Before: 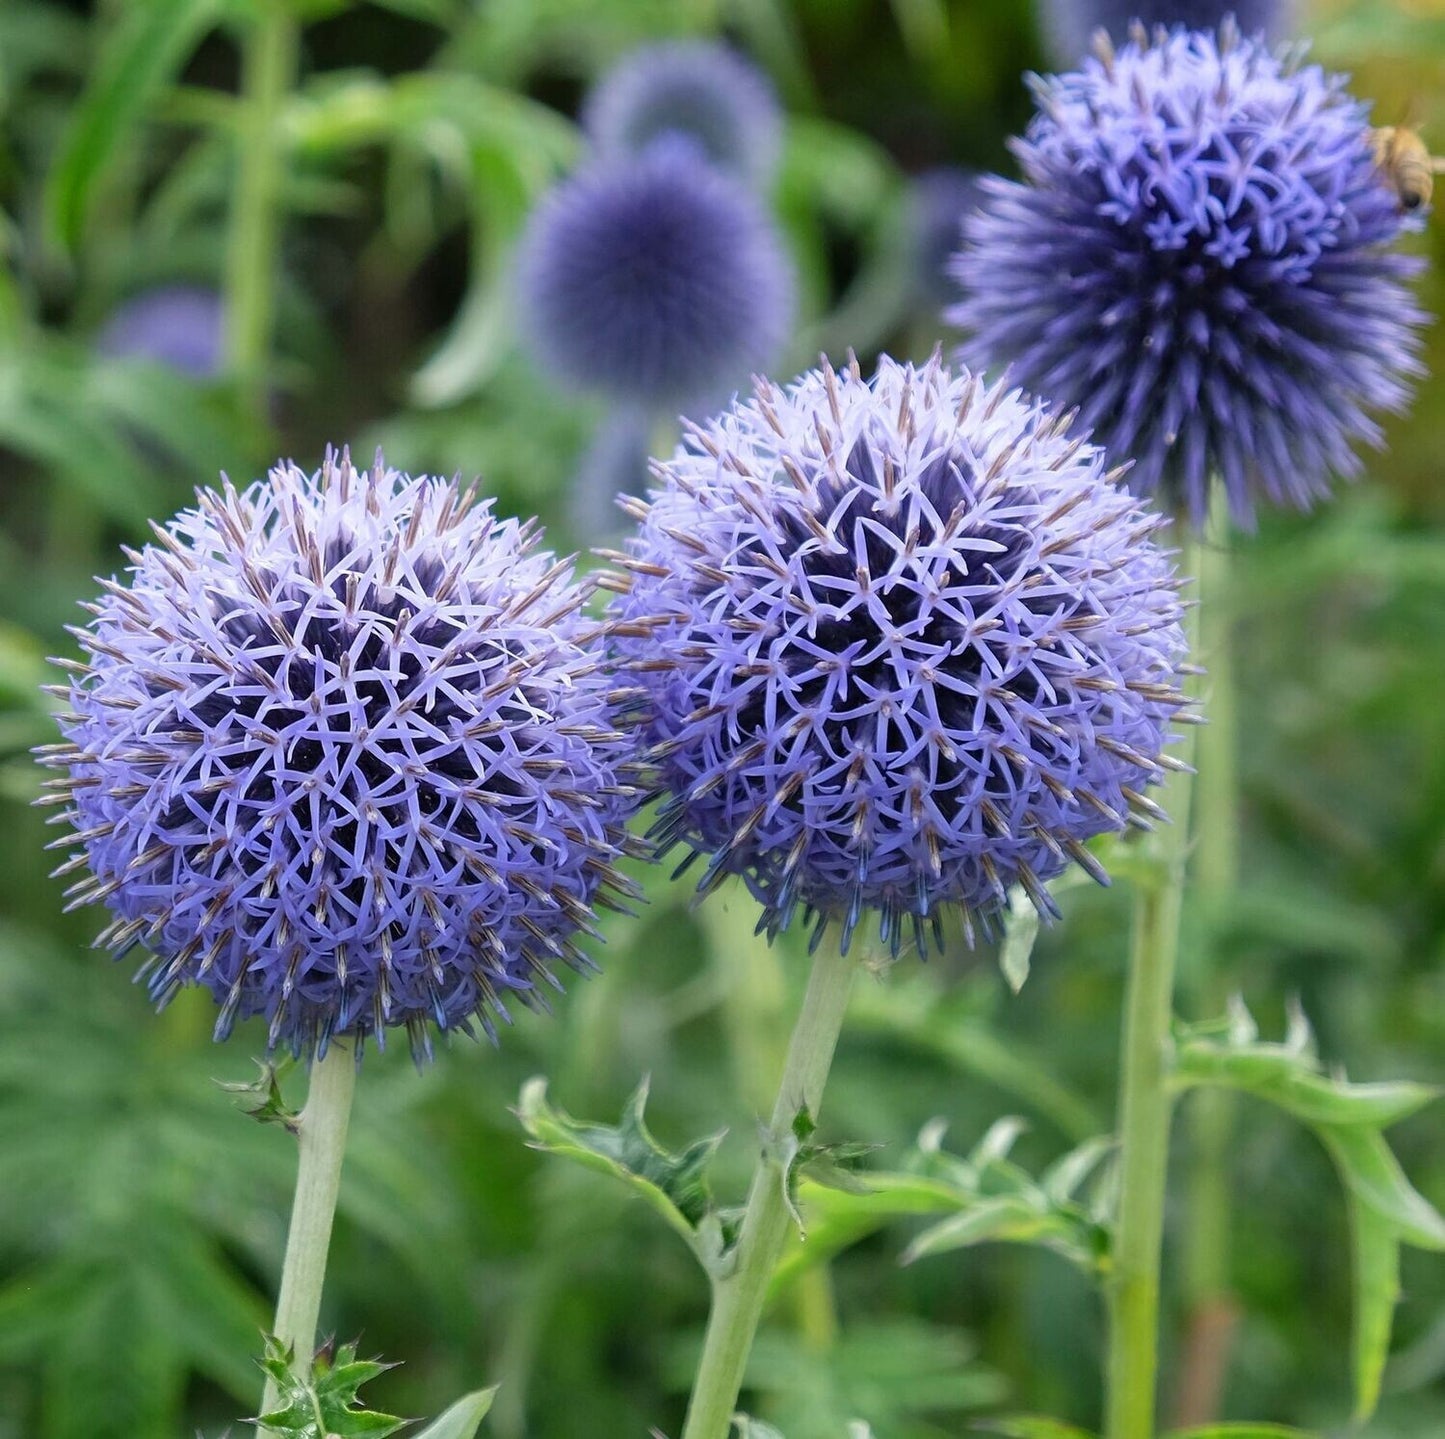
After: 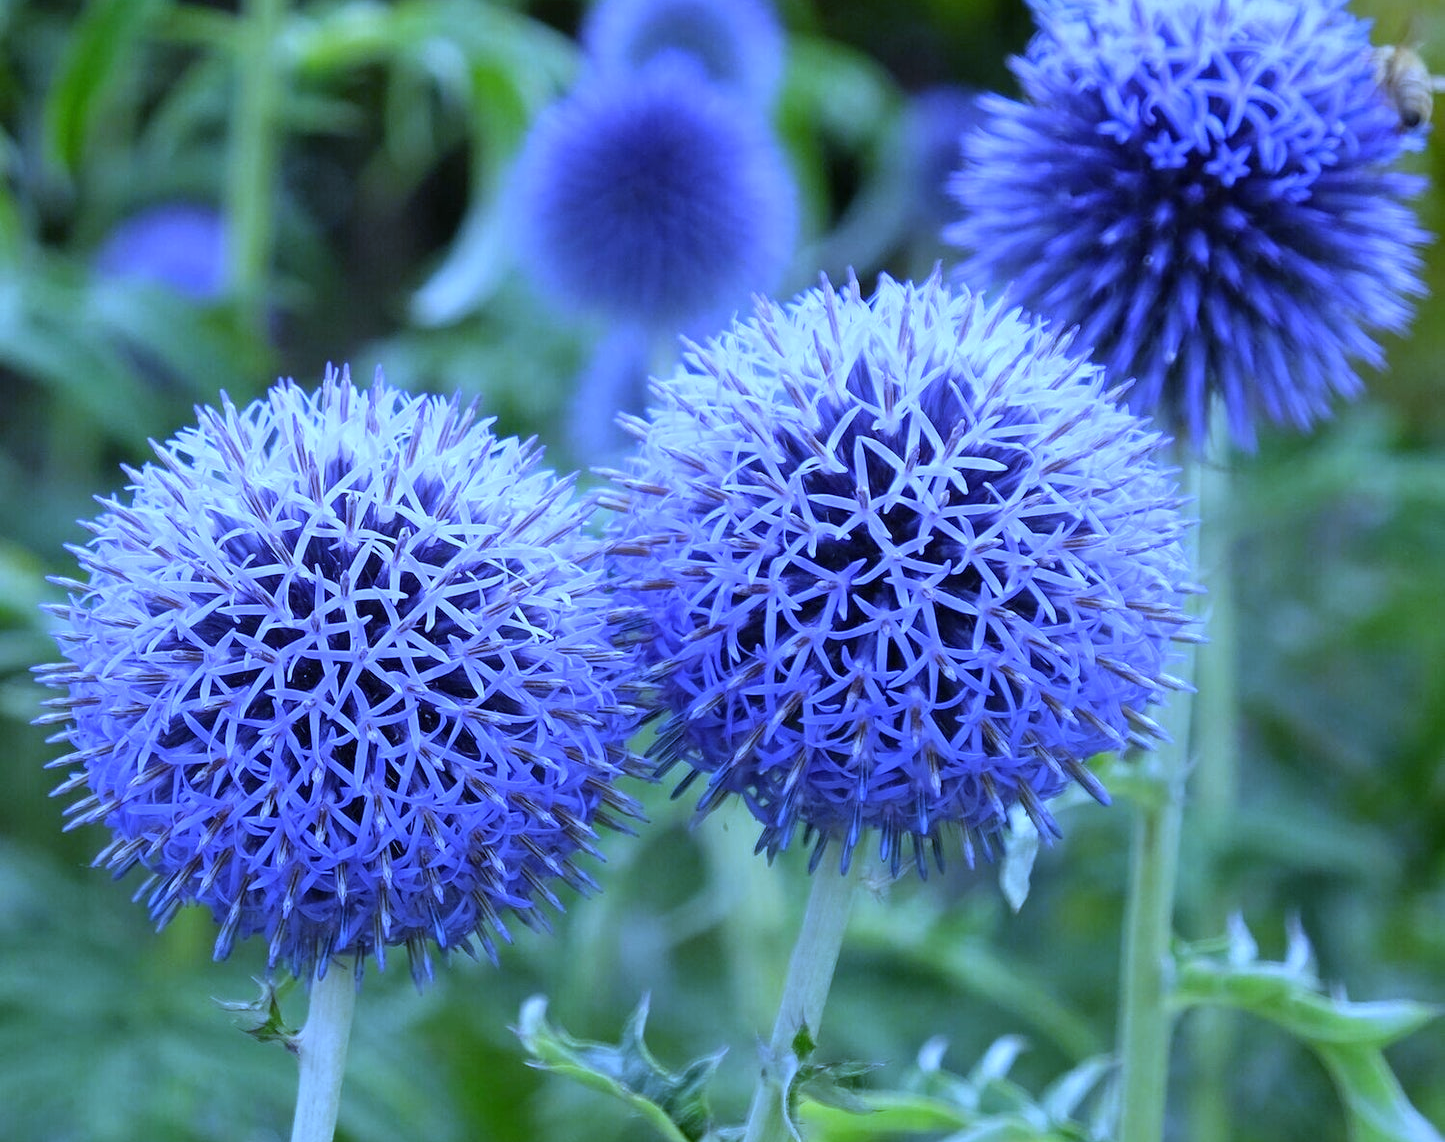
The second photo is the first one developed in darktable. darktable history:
white balance: red 0.766, blue 1.537
crop and rotate: top 5.667%, bottom 14.937%
